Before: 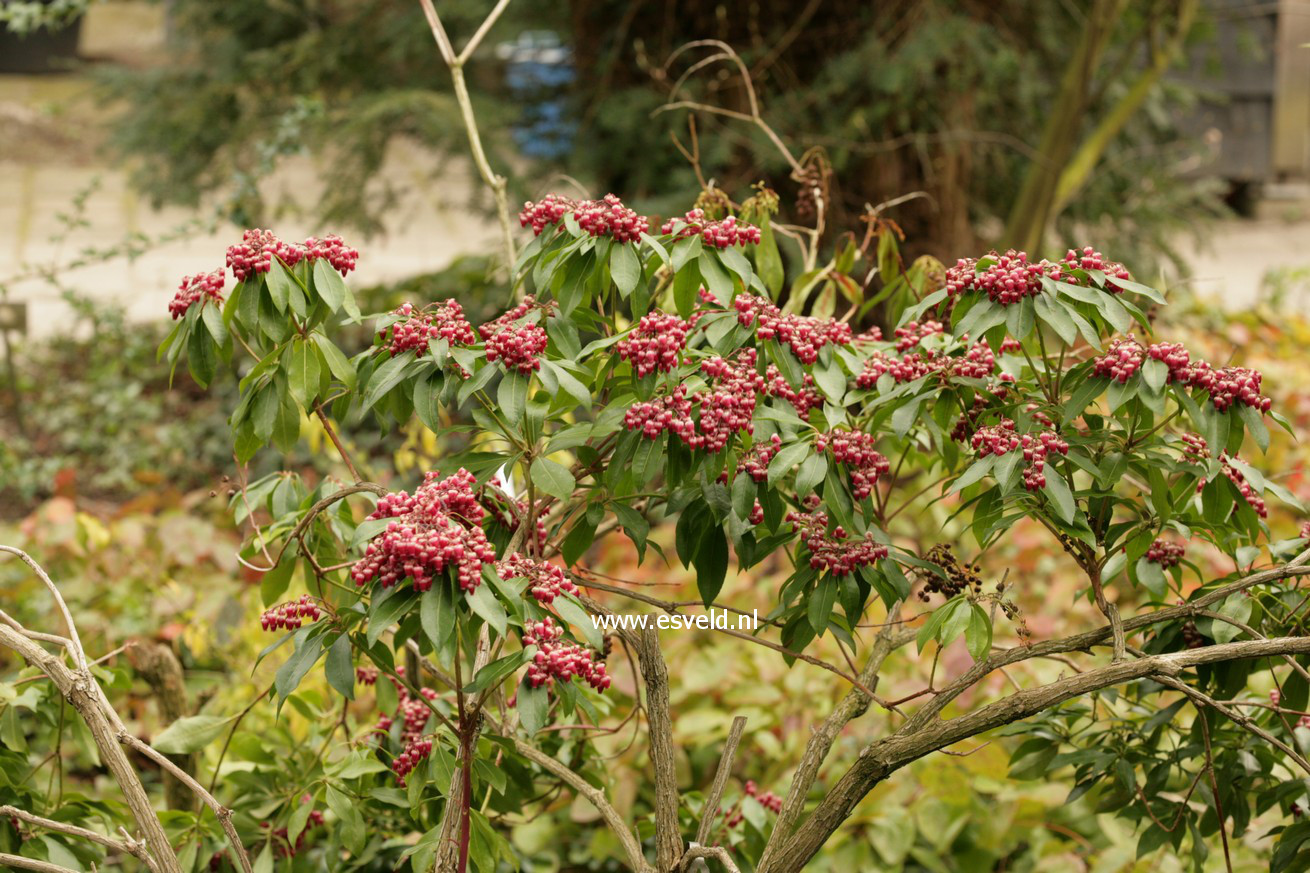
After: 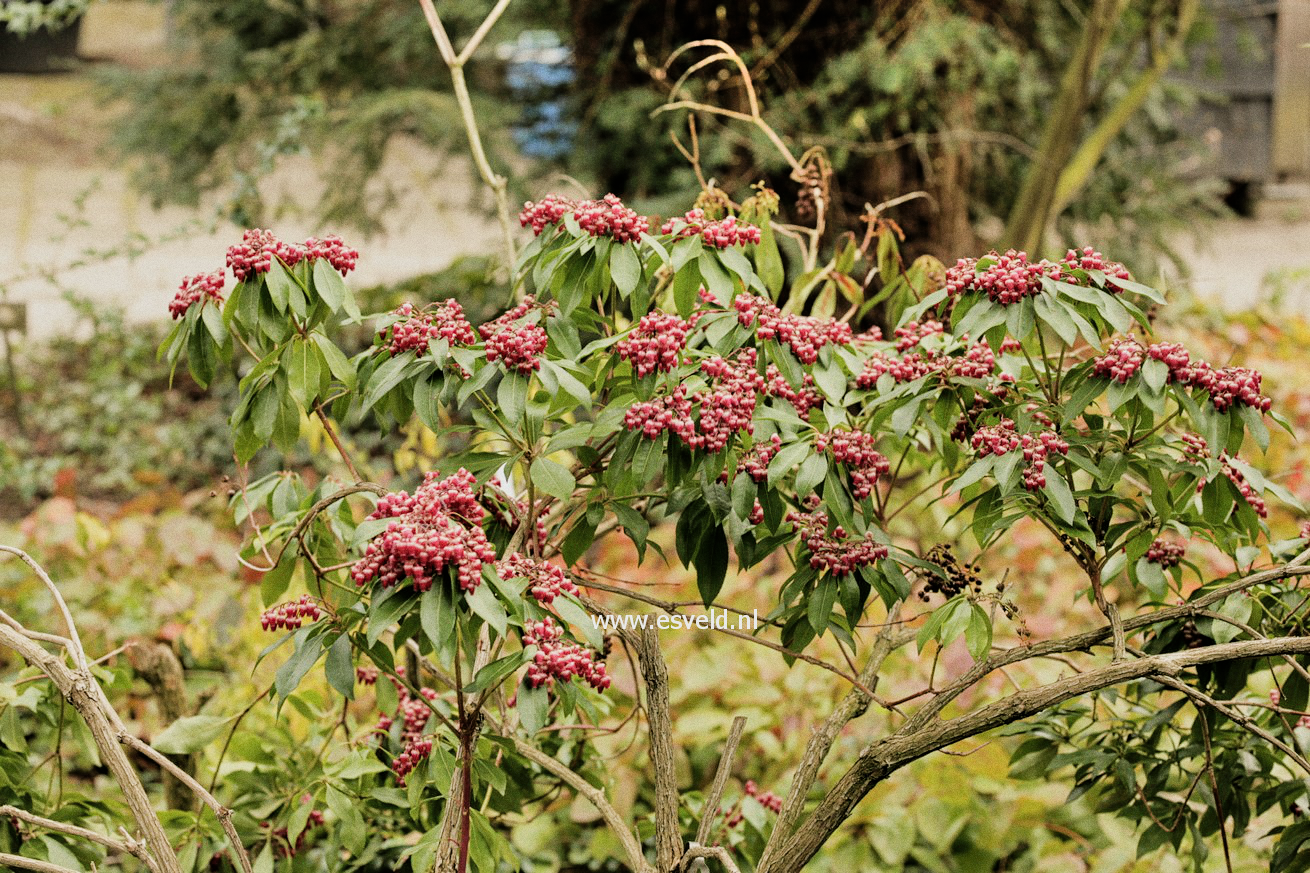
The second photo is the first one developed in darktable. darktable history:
contrast equalizer: y [[0.5, 0.5, 0.5, 0.512, 0.552, 0.62], [0.5 ×6], [0.5 ×4, 0.504, 0.553], [0 ×6], [0 ×6]]
shadows and highlights: radius 110.86, shadows 51.09, white point adjustment 9.16, highlights -4.17, highlights color adjustment 32.2%, soften with gaussian
grain: coarseness 0.09 ISO
filmic rgb: black relative exposure -6.98 EV, white relative exposure 5.63 EV, hardness 2.86
